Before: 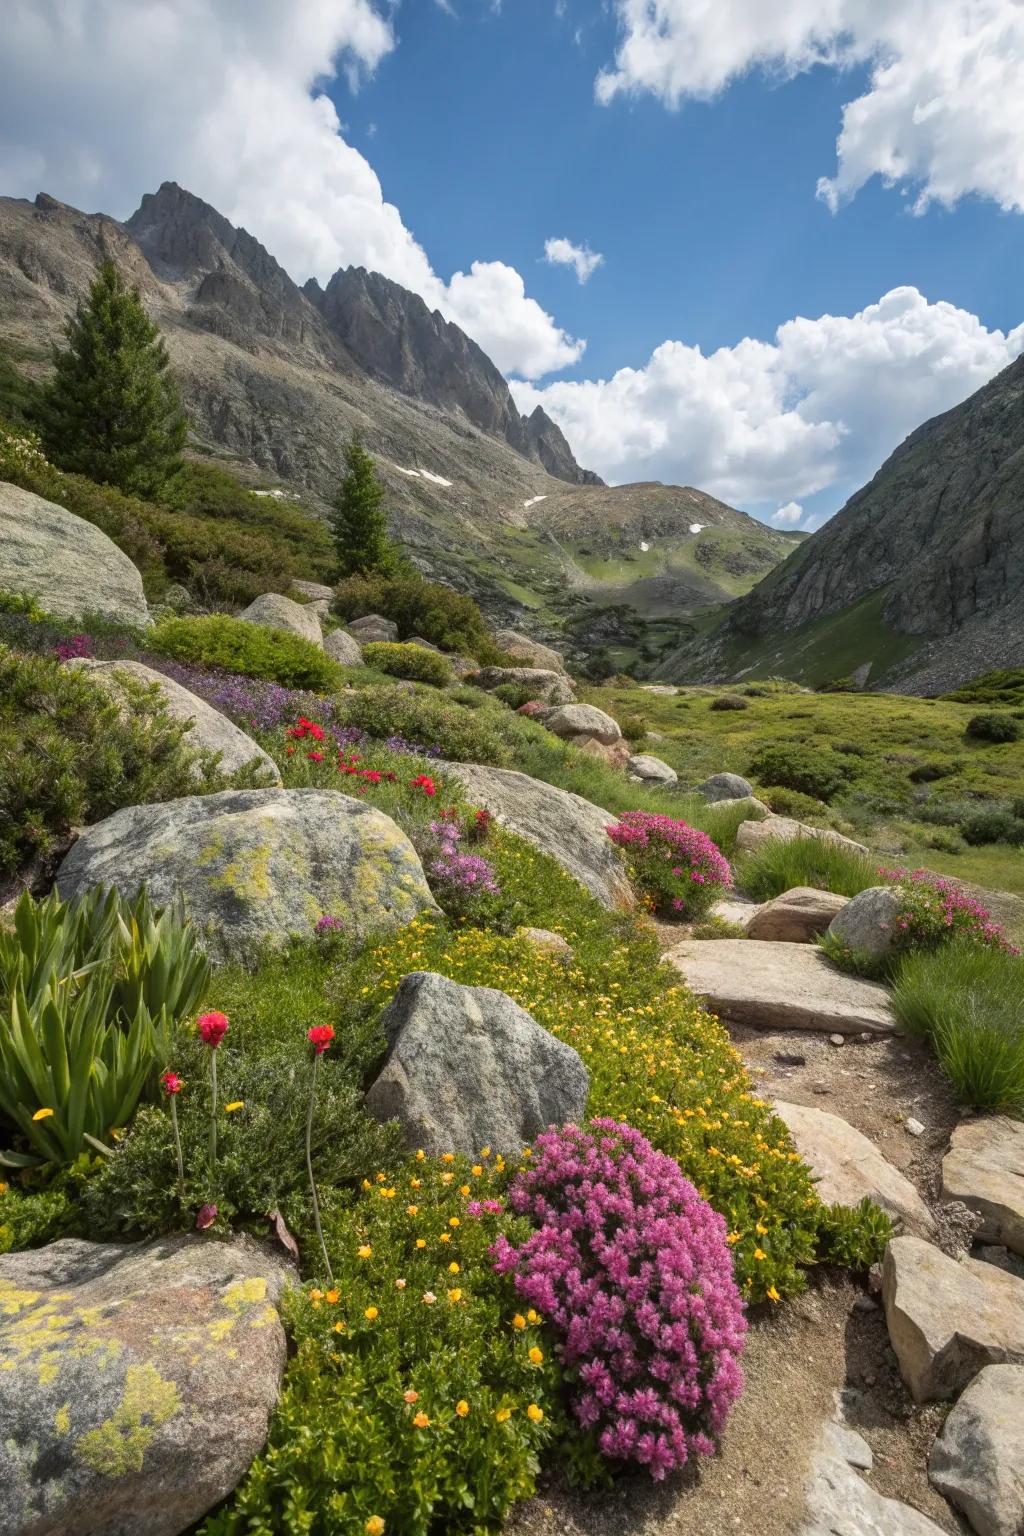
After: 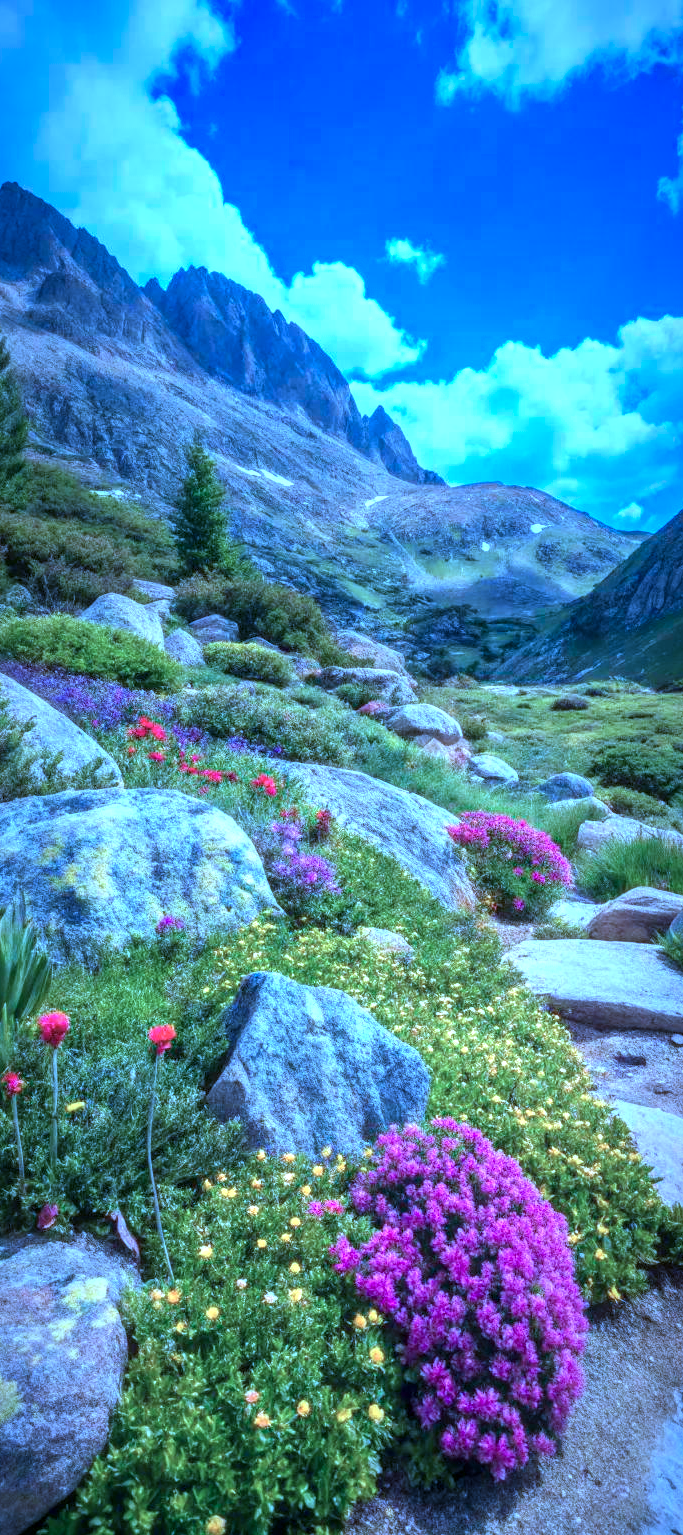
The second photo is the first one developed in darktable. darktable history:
vignetting: fall-off start 67.63%, fall-off radius 67.03%, brightness -0.597, saturation 0.001, automatic ratio true
color calibration: output R [0.994, 0.059, -0.119, 0], output G [-0.036, 1.09, -0.119, 0], output B [0.078, -0.108, 0.961, 0], illuminant custom, x 0.459, y 0.428, temperature 2642.09 K
color correction: highlights b* 0.002
crop and rotate: left 15.562%, right 17.732%
exposure: black level correction 0, exposure 0.891 EV, compensate exposure bias true, compensate highlight preservation false
local contrast: on, module defaults
